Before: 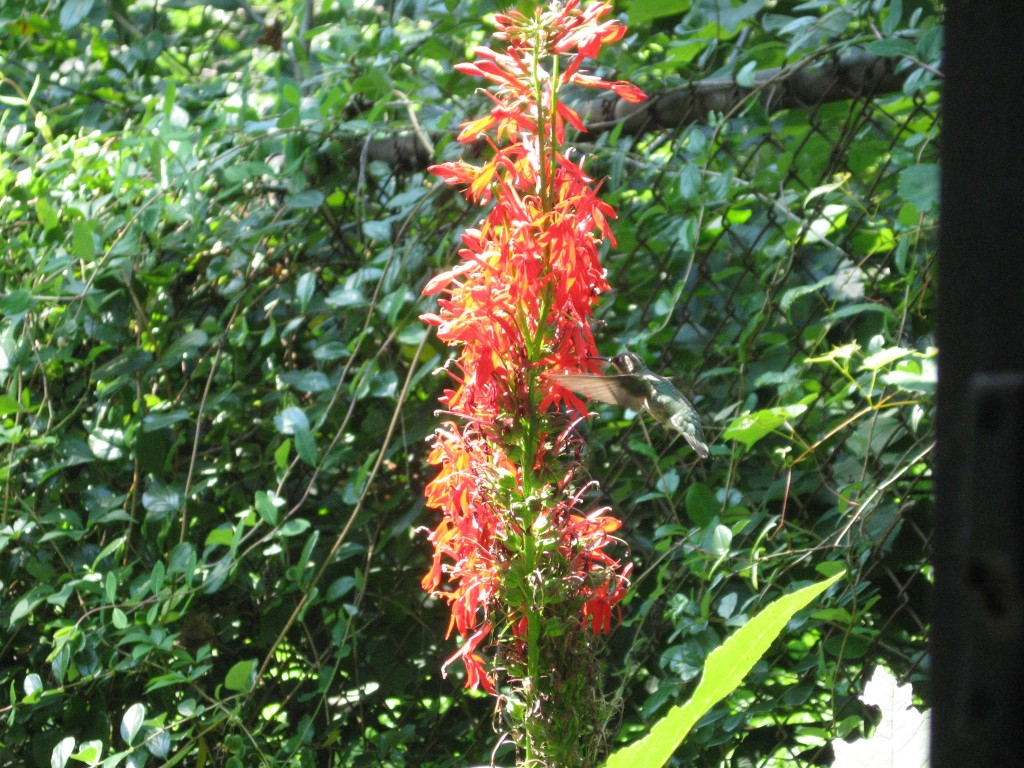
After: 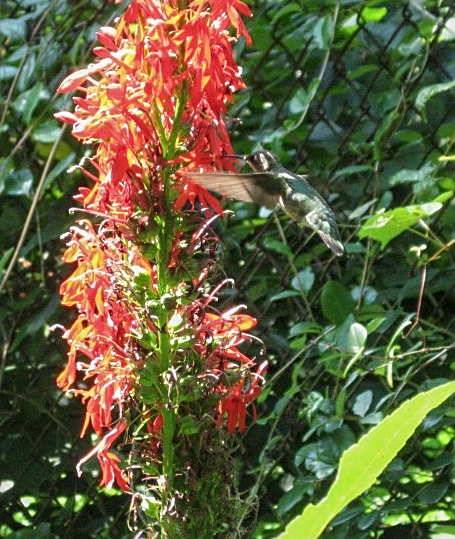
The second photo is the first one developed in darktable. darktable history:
sharpen: on, module defaults
local contrast: on, module defaults
crop: left 35.679%, top 26.302%, right 19.832%, bottom 3.431%
exposure: exposure -0.238 EV, compensate highlight preservation false
